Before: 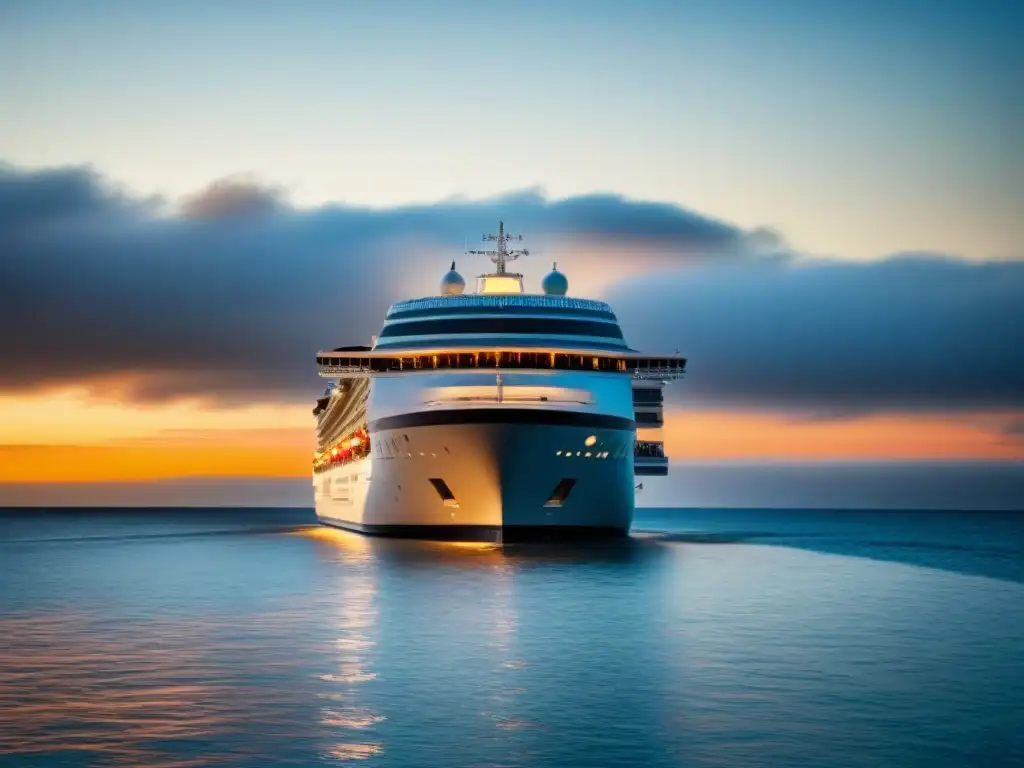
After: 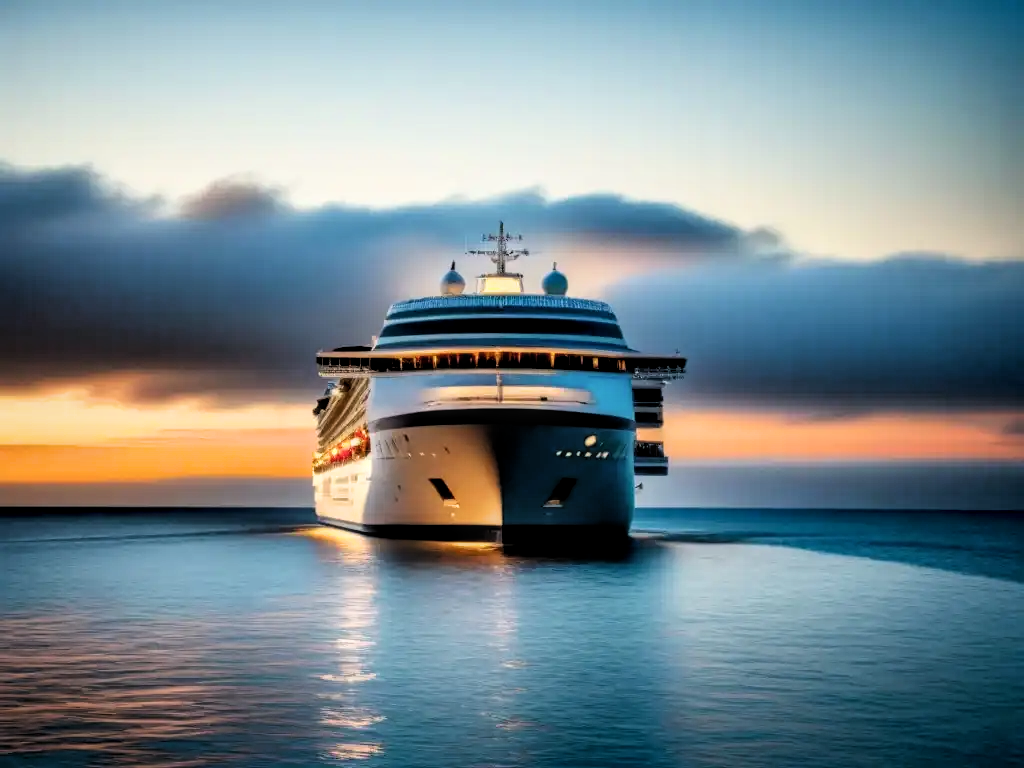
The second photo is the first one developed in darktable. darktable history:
local contrast: on, module defaults
filmic rgb: middle gray luminance 8.81%, black relative exposure -6.33 EV, white relative exposure 2.71 EV, target black luminance 0%, hardness 4.75, latitude 73.93%, contrast 1.331, shadows ↔ highlights balance 9.88%, color science v6 (2022)
